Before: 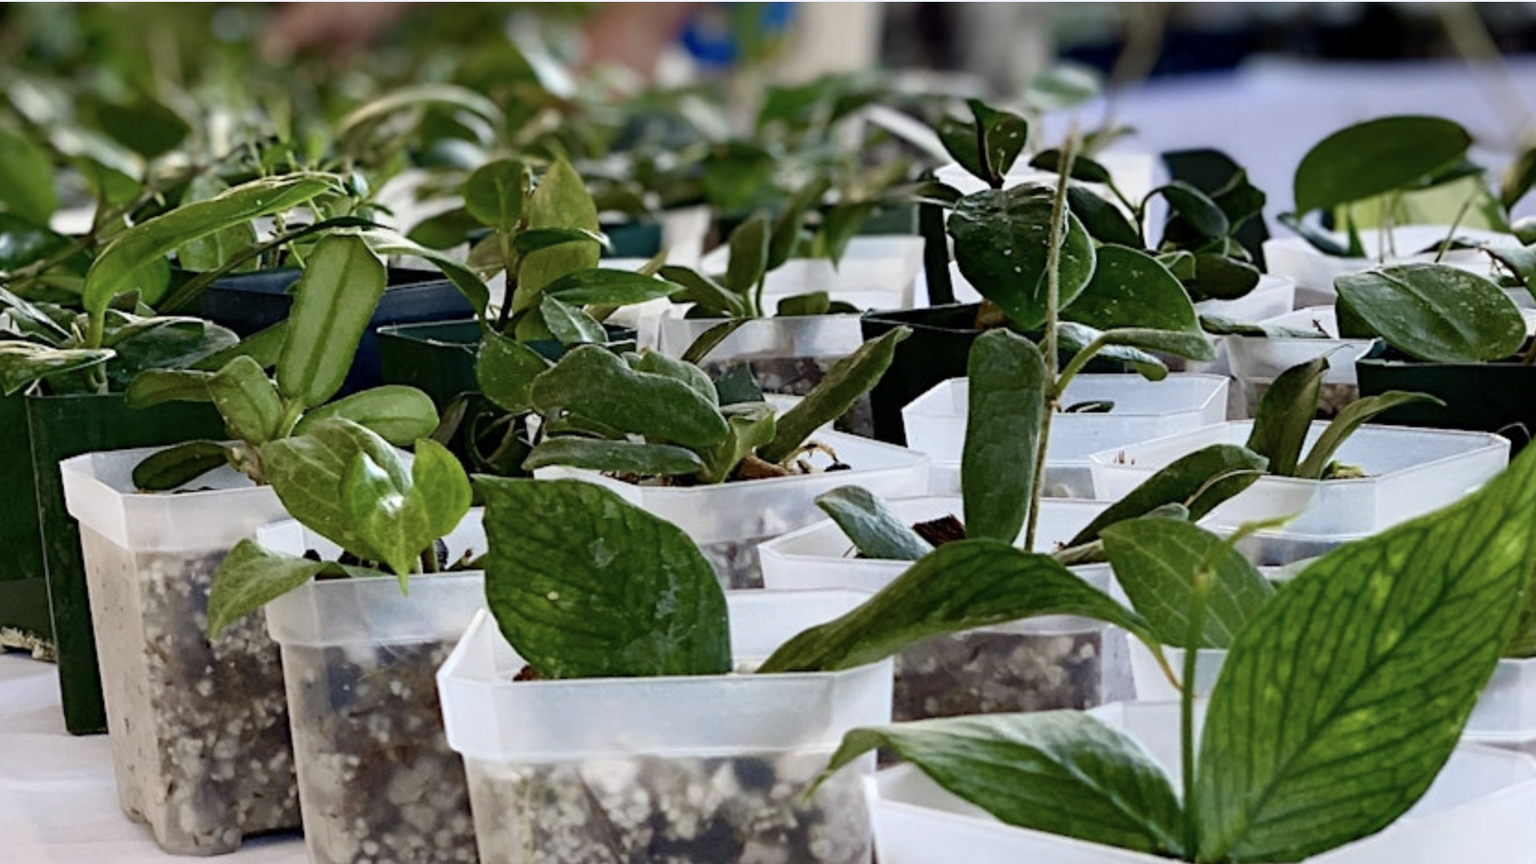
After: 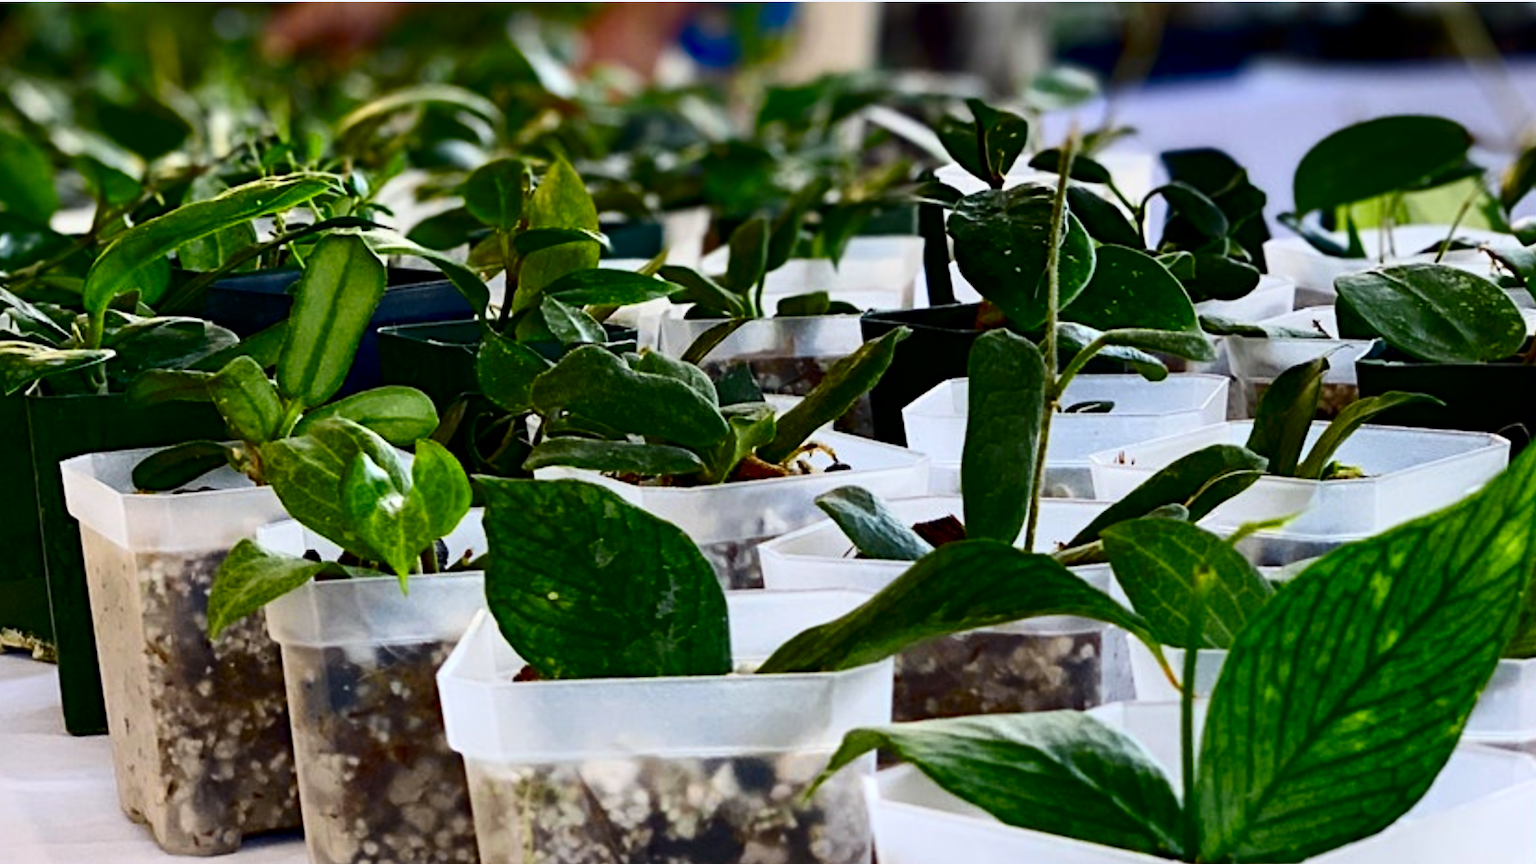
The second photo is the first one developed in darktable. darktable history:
color zones: curves: ch0 [(0.224, 0.526) (0.75, 0.5)]; ch1 [(0.055, 0.526) (0.224, 0.761) (0.377, 0.526) (0.75, 0.5)]
contrast brightness saturation: contrast 0.21, brightness -0.11, saturation 0.21
